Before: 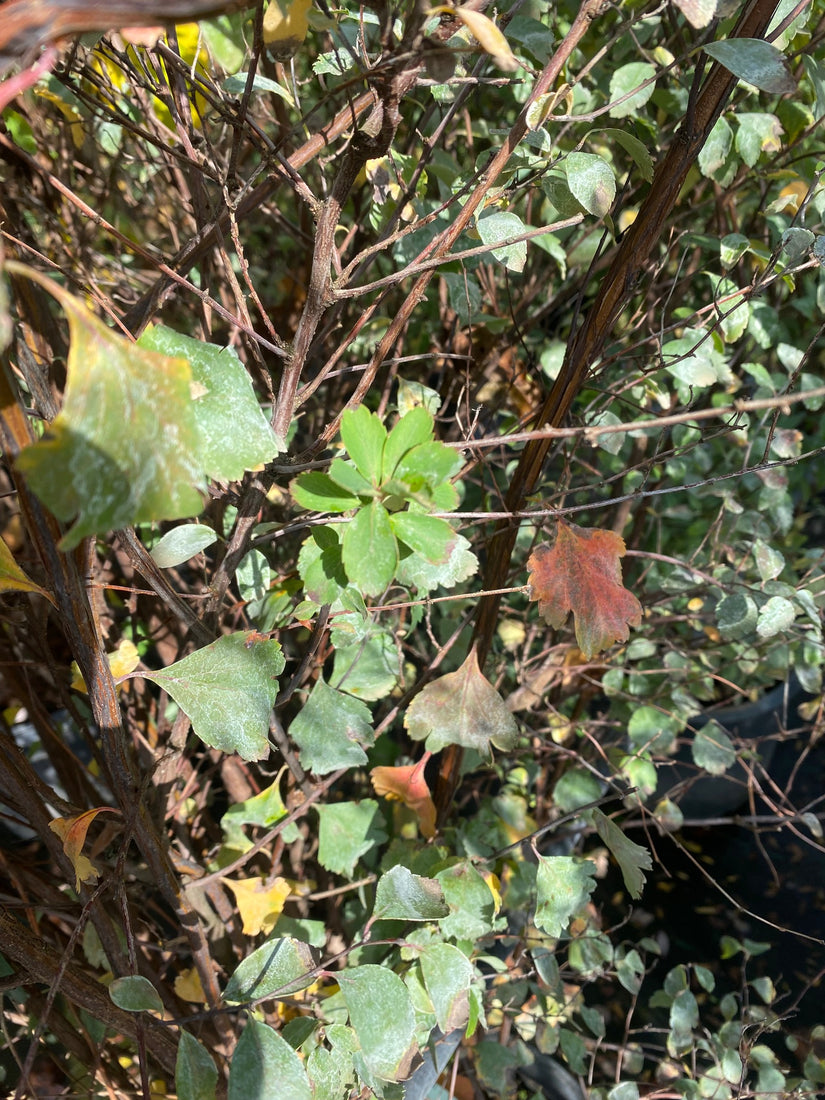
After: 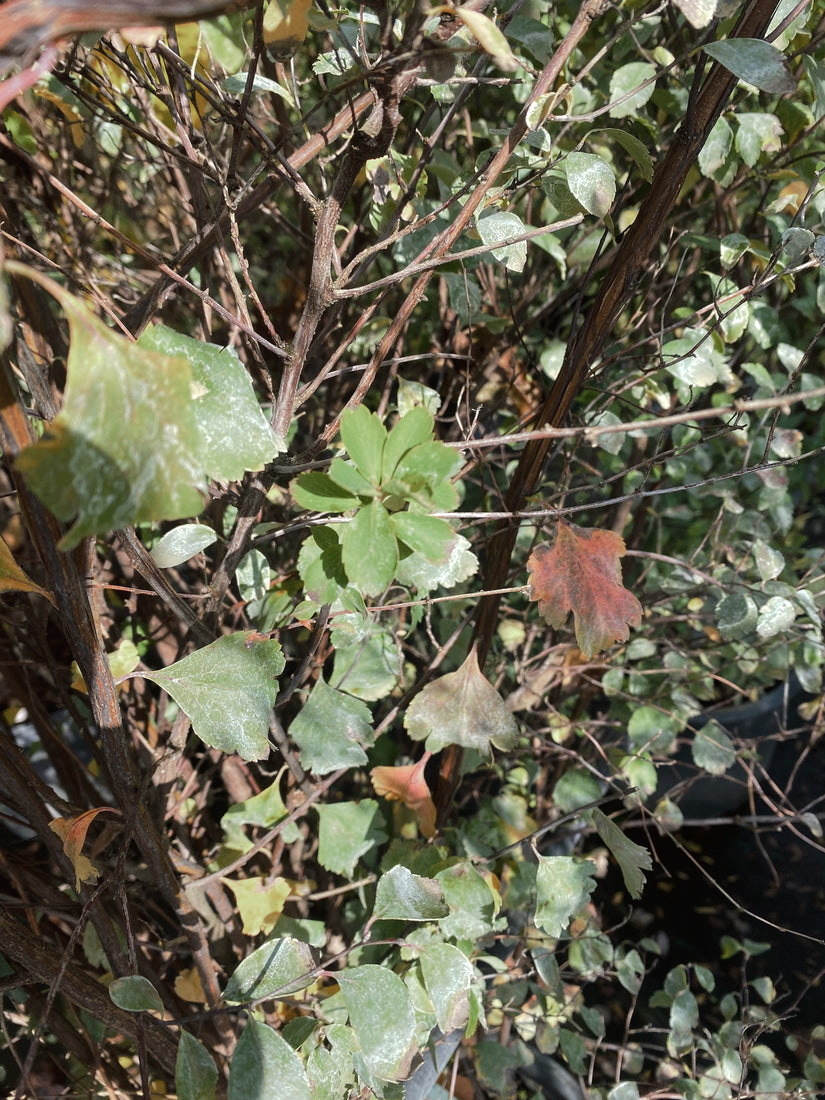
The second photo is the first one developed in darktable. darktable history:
tone curve: curves: ch0 [(0, 0) (0.003, 0.013) (0.011, 0.018) (0.025, 0.027) (0.044, 0.045) (0.069, 0.068) (0.1, 0.096) (0.136, 0.13) (0.177, 0.168) (0.224, 0.217) (0.277, 0.277) (0.335, 0.338) (0.399, 0.401) (0.468, 0.473) (0.543, 0.544) (0.623, 0.621) (0.709, 0.7) (0.801, 0.781) (0.898, 0.869) (1, 1)], preserve colors none
color look up table: target L [77.17, 92.2, 85.86, 82.94, 73.89, 72.81, 68.82, 55.02, 62.38, 54.94, 44.44, 31.47, 36.17, 26.34, 3.847, 201.6, 105.63, 84.84, 70.64, 56.8, 66.66, 50.66, 44.62, 59.13, 56.14, 40.84, 30.35, 25.38, 8.279, 76.39, 70.86, 66.22, 52.49, 58.24, 56.06, 55.3, 53.09, 39.46, 30.59, 33.04, 34.81, 16.77, 6.282, 87.61, 85.16, 73.14, 66.99, 73.43, 43.52], target a [-9.289, -9.469, -23.41, -50.82, -63.08, -17.8, -55.18, -49.32, -19.18, -3.436, -7.22, -31.94, -25.65, -13.88, -0.351, 0, 0, -8.184, 20.26, 19.96, 36.57, 15.82, 47.09, 55.7, 40.14, 53.33, 10.2, 35.38, 18.86, 13.52, 24.82, 18.84, 52.12, 3.066, 45.23, 6.35, 53.33, 12.24, 0, 21.93, 27.53, 15, 6.969, -52.16, -7.954, -17.75, -41.88, -14.54, -2.953], target b [47.11, 22.19, 2.321, 23.51, 44.08, 46.53, 30.59, 40.07, 33.96, 16.53, 36.54, 31.41, 4.73, 28.23, 4.798, -0.001, -0.004, 33.51, 15.29, 44.56, 31.74, 42.5, 3.077, 1.883, 2.078, 36.66, 26.05, 18.29, 8.201, -9.672, -34.92, -26.4, -48.31, -7.182, -17.81, -61.19, -54.74, -57.99, -0.003, -17.42, -69.01, -36.98, -19, 3.519, -4.096, -20.65, 2.198, -35.22, -27.32], num patches 49
